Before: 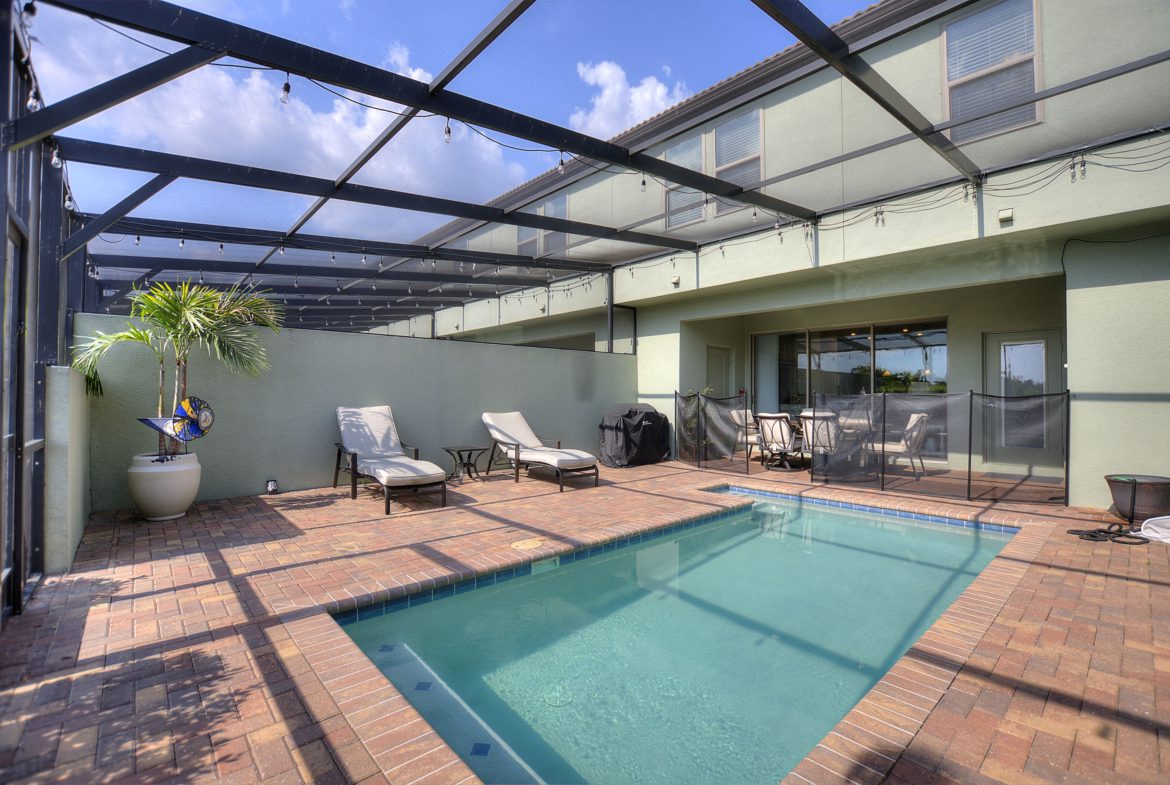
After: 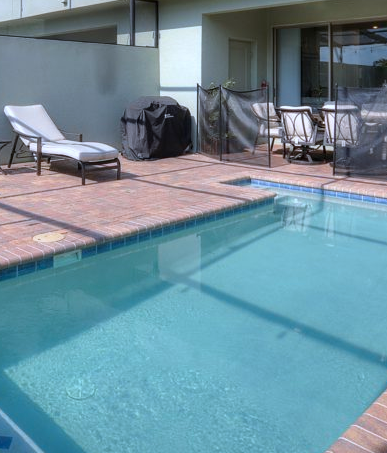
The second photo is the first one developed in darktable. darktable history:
crop: left 40.878%, top 39.176%, right 25.993%, bottom 3.081%
color correction: highlights a* -2.24, highlights b* -18.1
